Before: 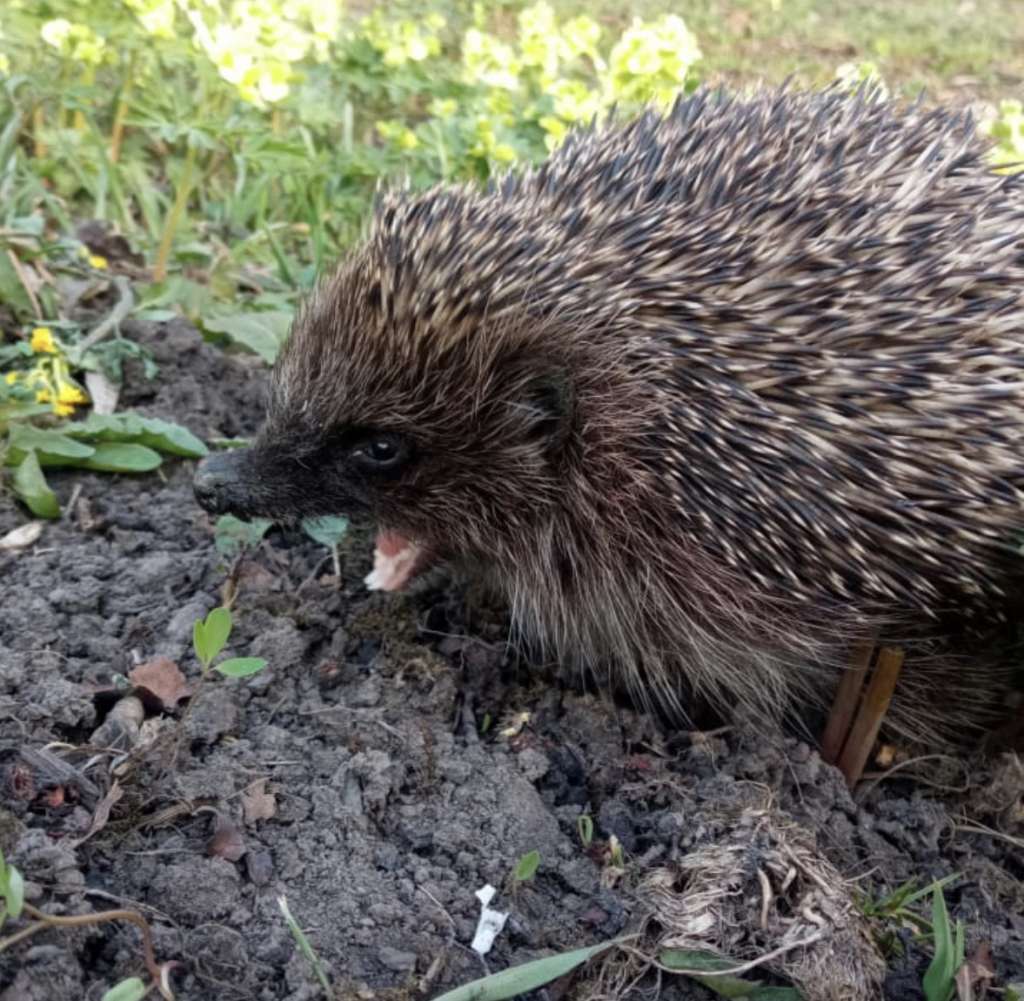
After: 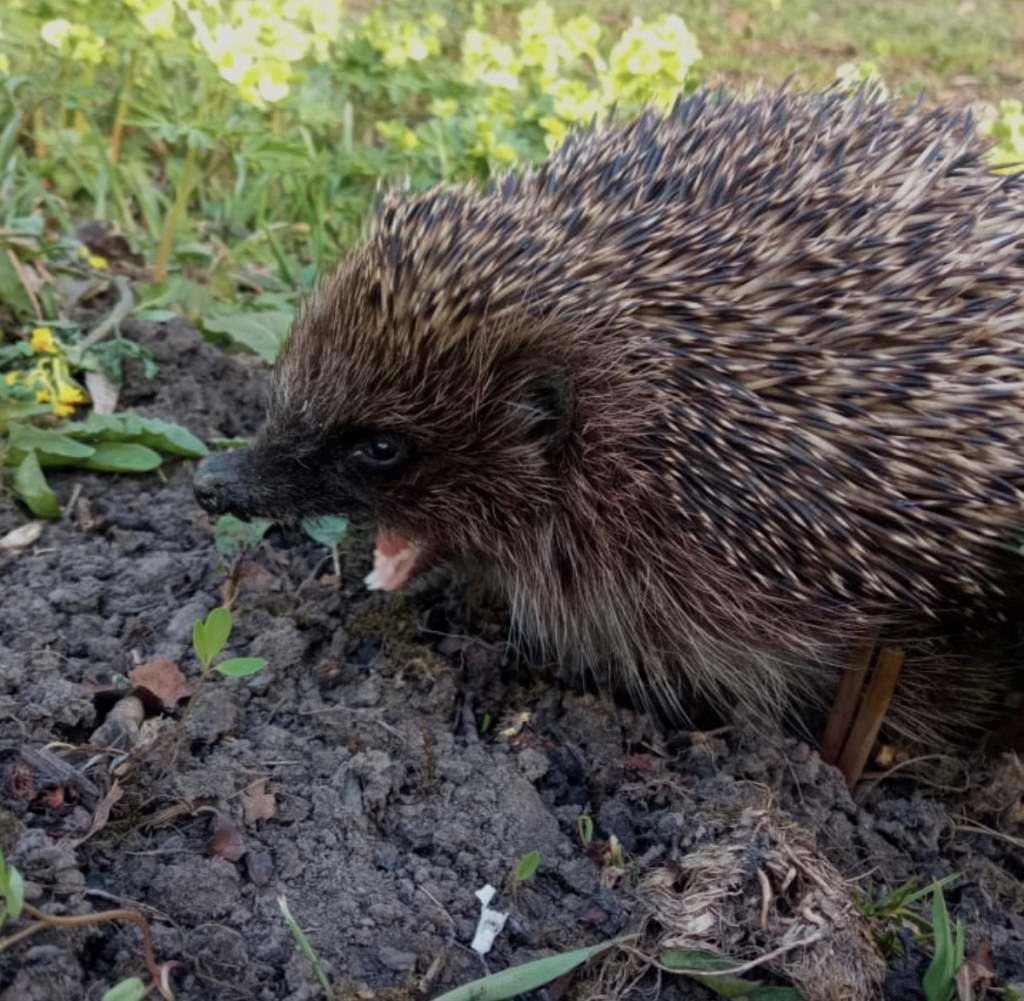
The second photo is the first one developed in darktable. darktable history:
velvia: on, module defaults
exposure: exposure -0.488 EV, compensate exposure bias true, compensate highlight preservation false
